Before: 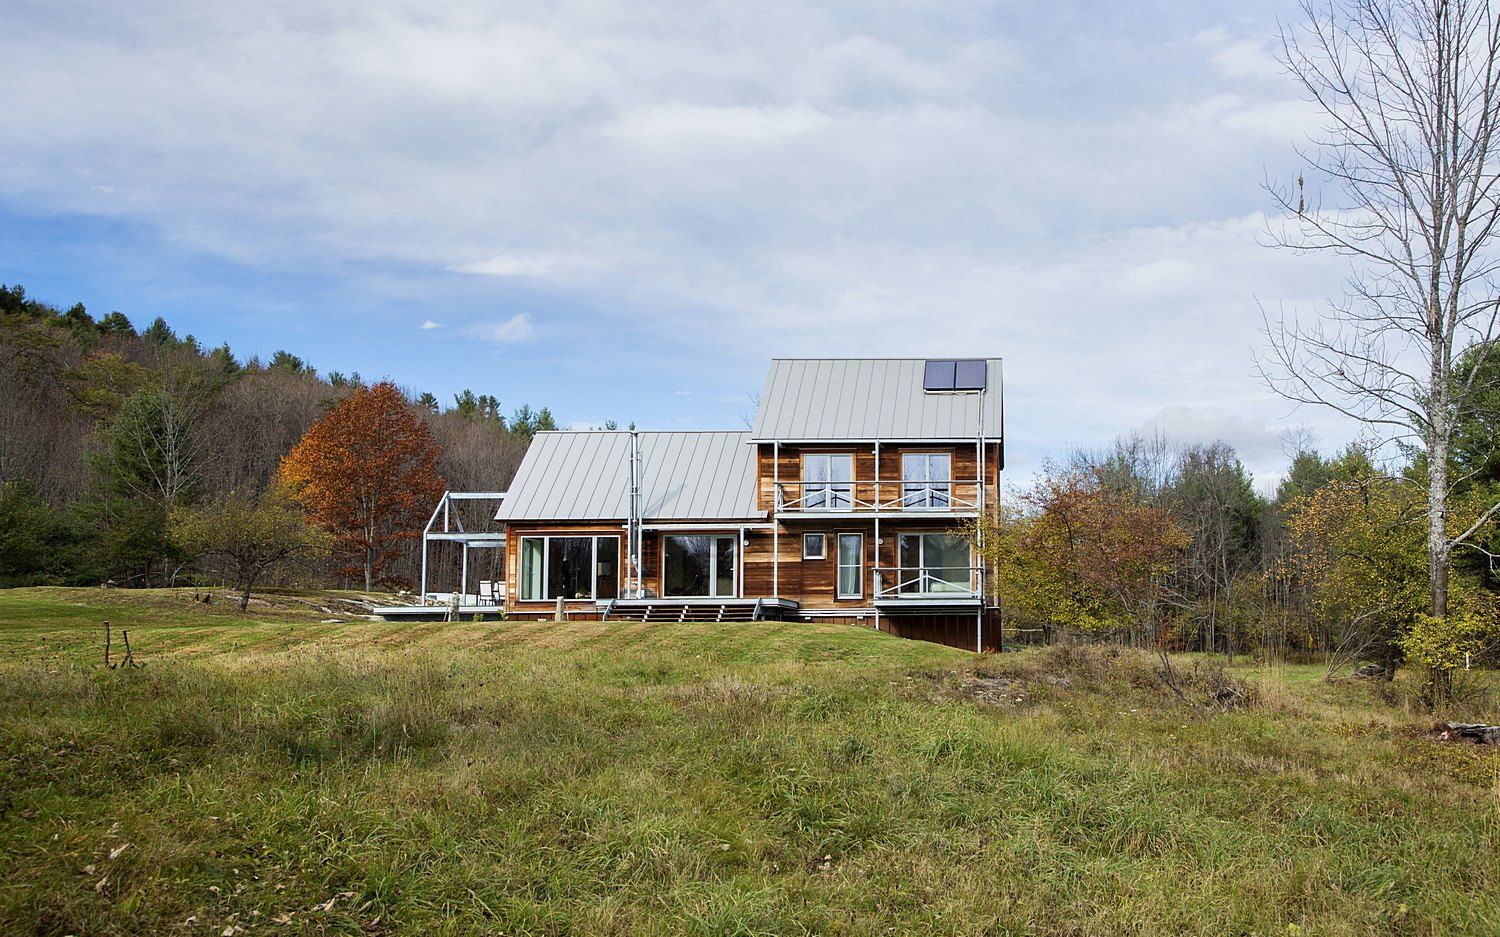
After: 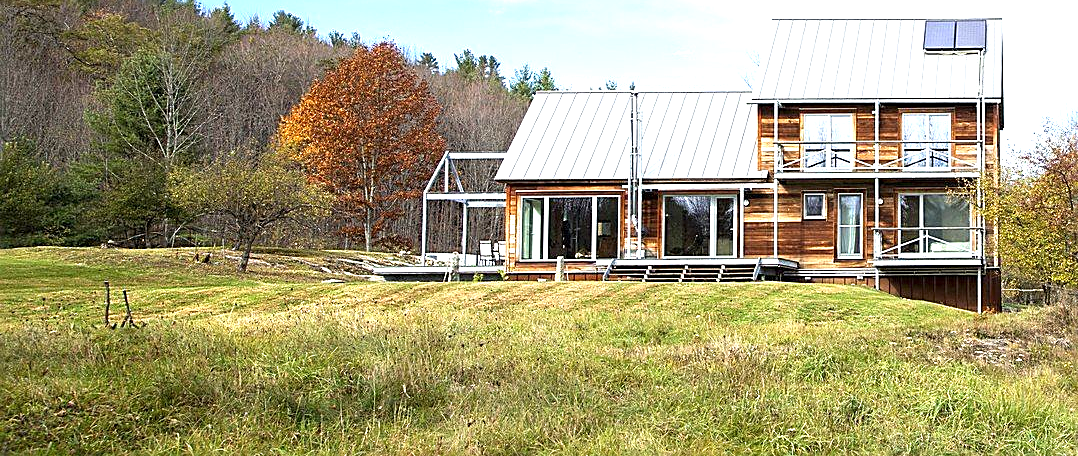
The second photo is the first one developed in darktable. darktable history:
sharpen: on, module defaults
tone equalizer: -7 EV 0.208 EV, -6 EV 0.091 EV, -5 EV 0.069 EV, -4 EV 0.04 EV, -2 EV -0.022 EV, -1 EV -0.036 EV, +0 EV -0.051 EV
crop: top 36.338%, right 28.1%, bottom 14.902%
exposure: black level correction 0, exposure 1.2 EV, compensate highlight preservation false
